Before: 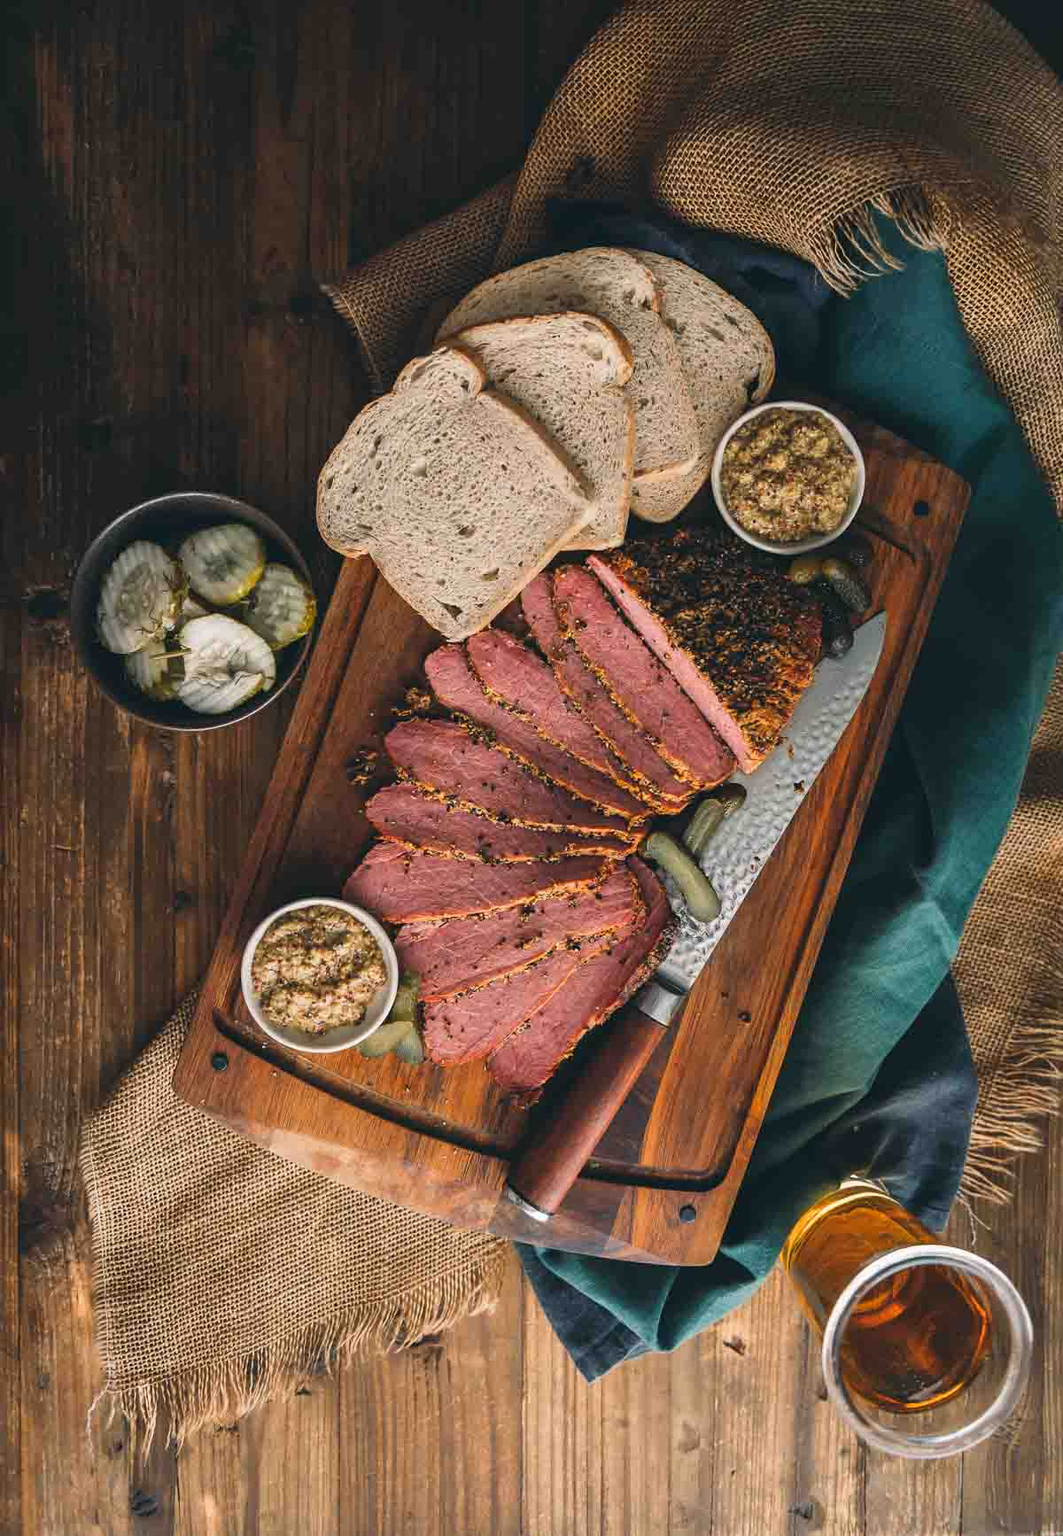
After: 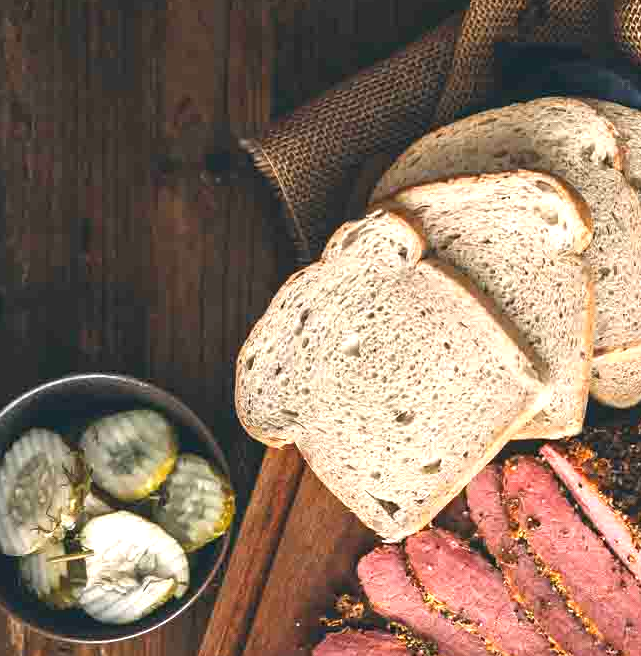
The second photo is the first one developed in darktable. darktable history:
exposure: black level correction 0, exposure 0.9 EV, compensate highlight preservation false
crop: left 10.197%, top 10.53%, right 36.353%, bottom 51.62%
